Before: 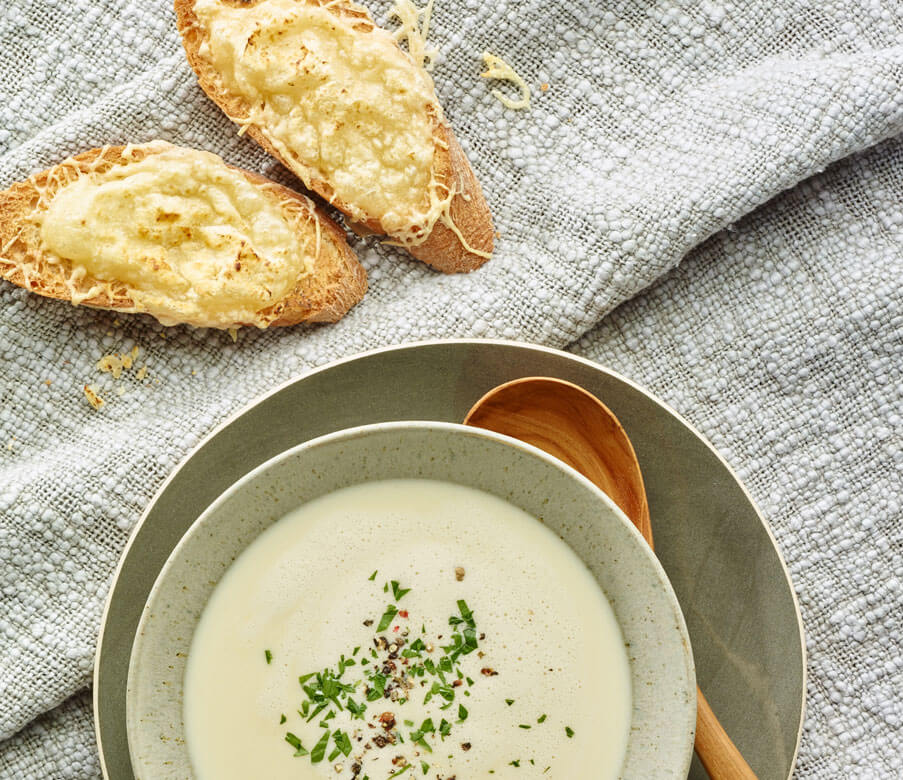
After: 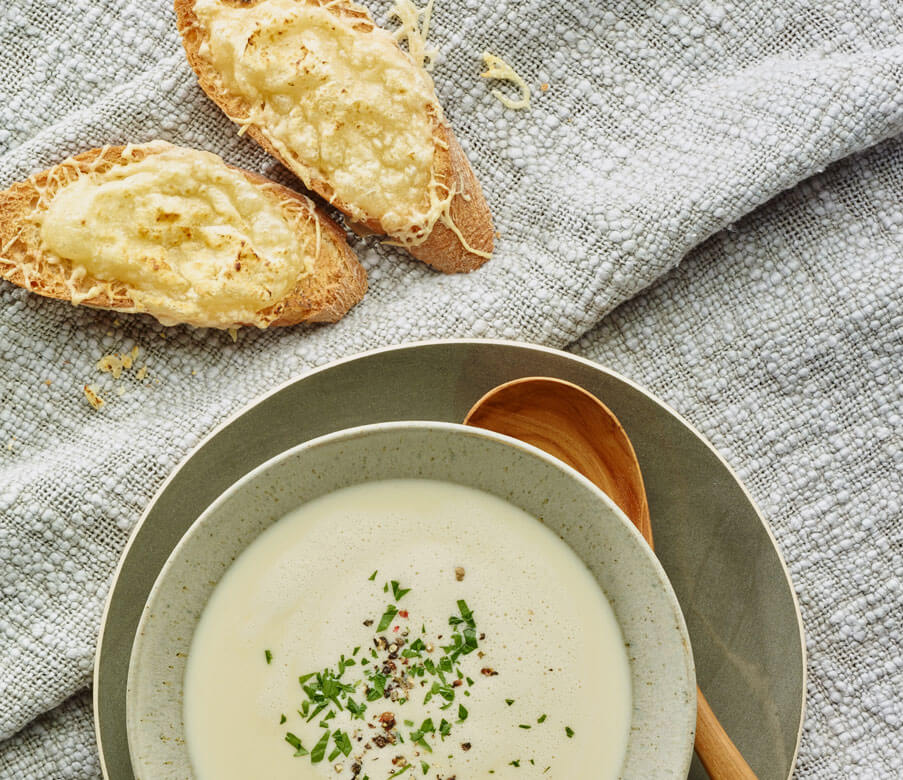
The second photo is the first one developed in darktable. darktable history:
exposure: exposure -0.145 EV, compensate highlight preservation false
